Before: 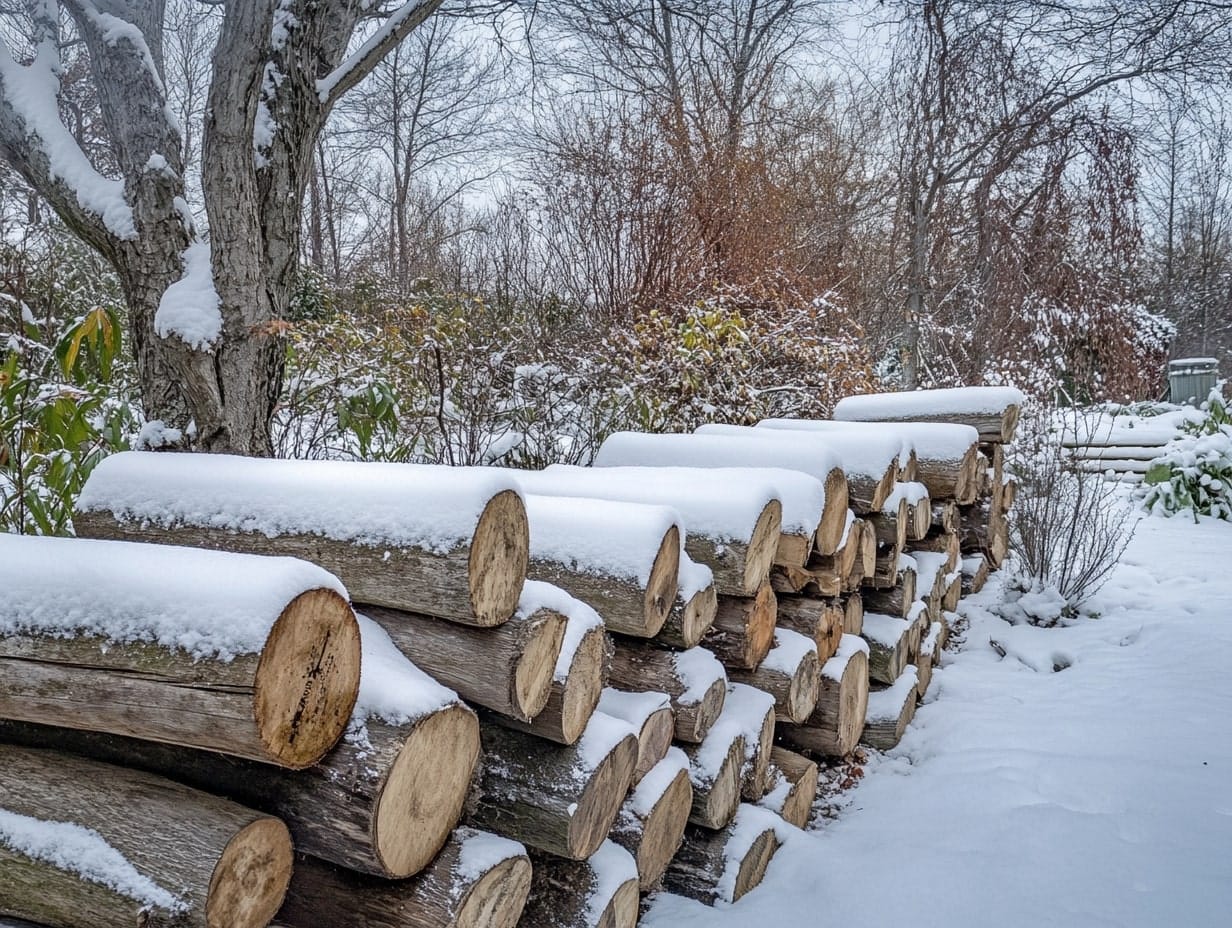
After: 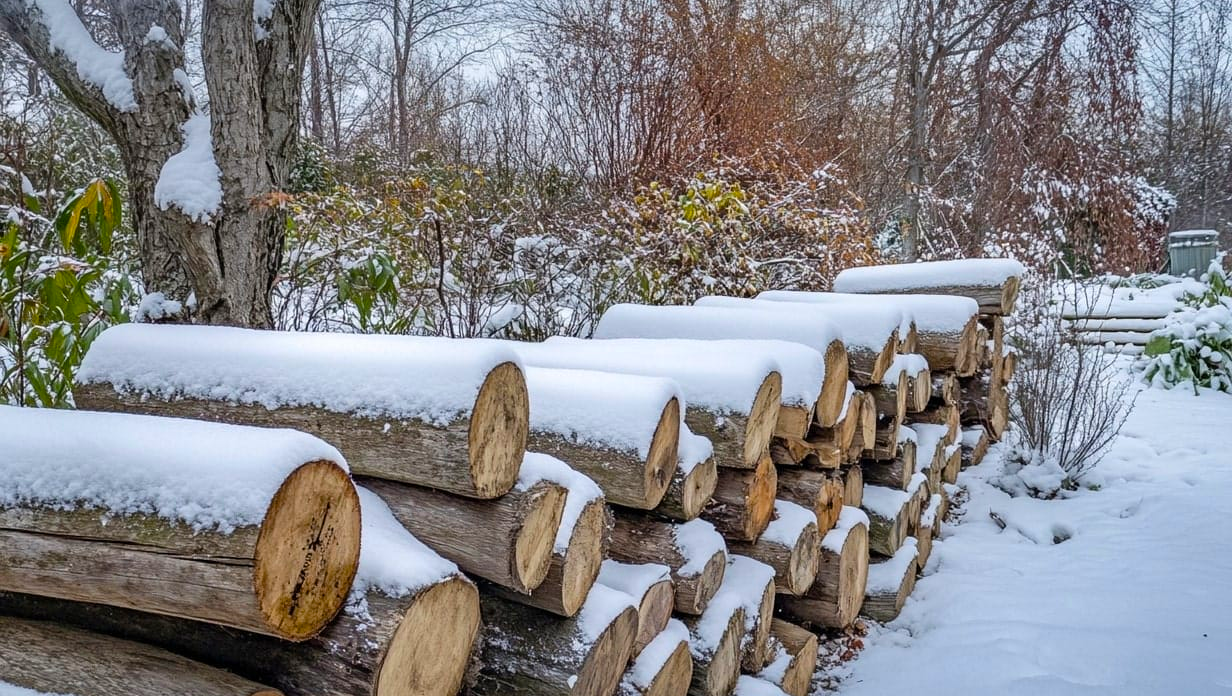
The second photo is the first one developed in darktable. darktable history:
crop: top 13.819%, bottom 11.169%
color balance rgb: perceptual saturation grading › global saturation 30%, global vibrance 20%
